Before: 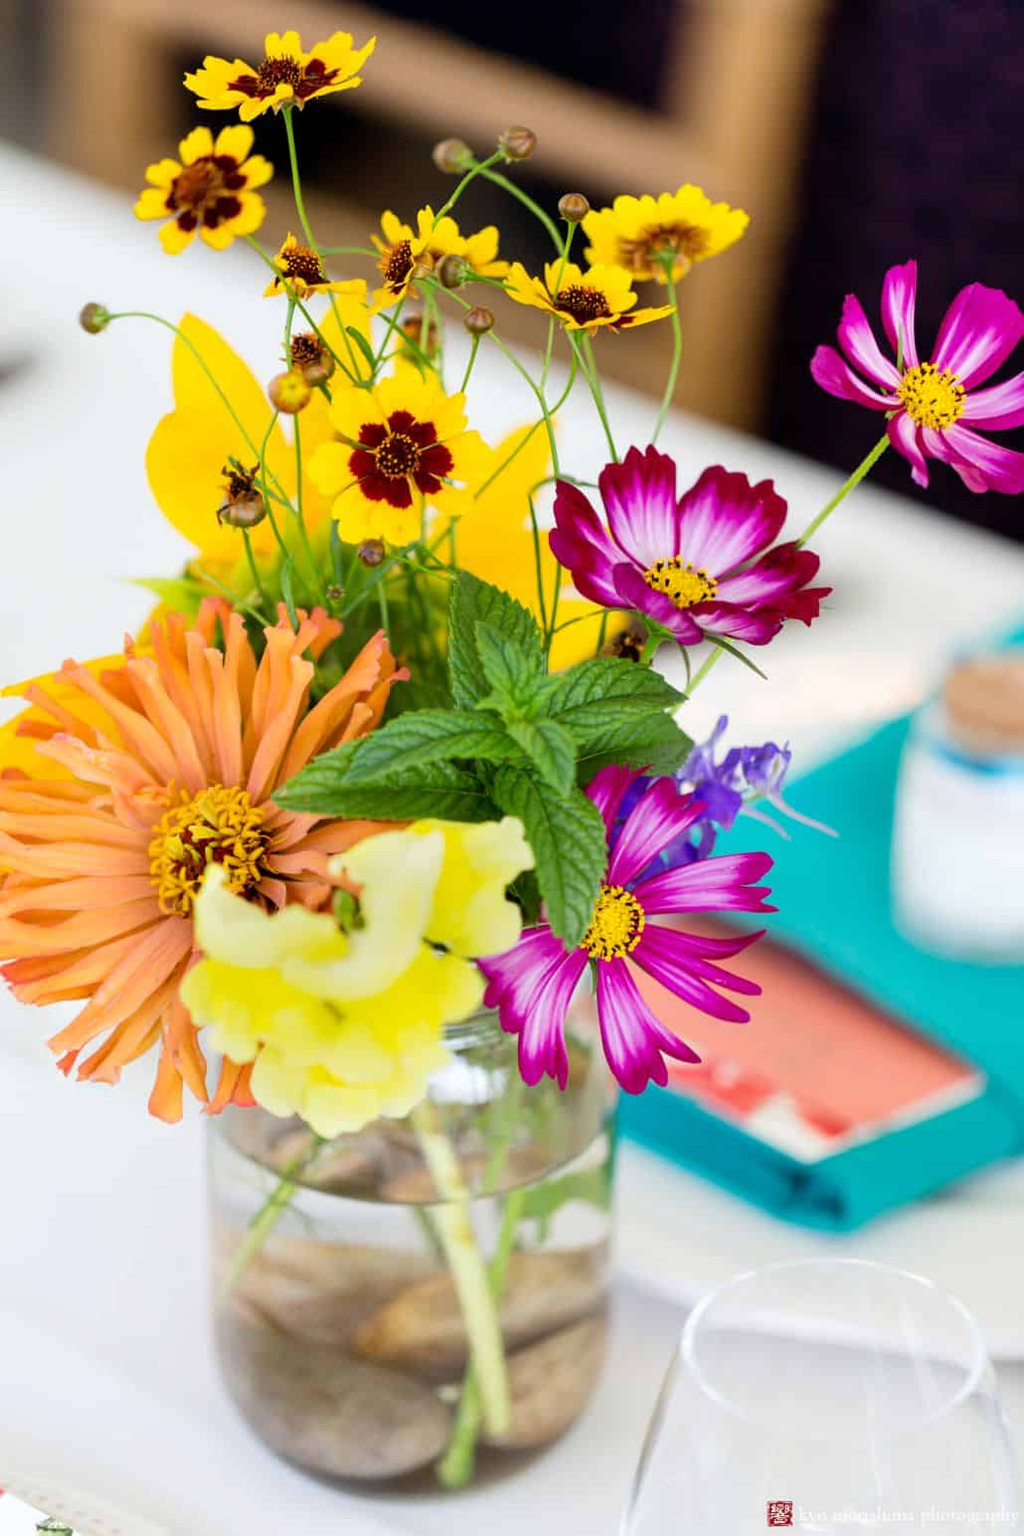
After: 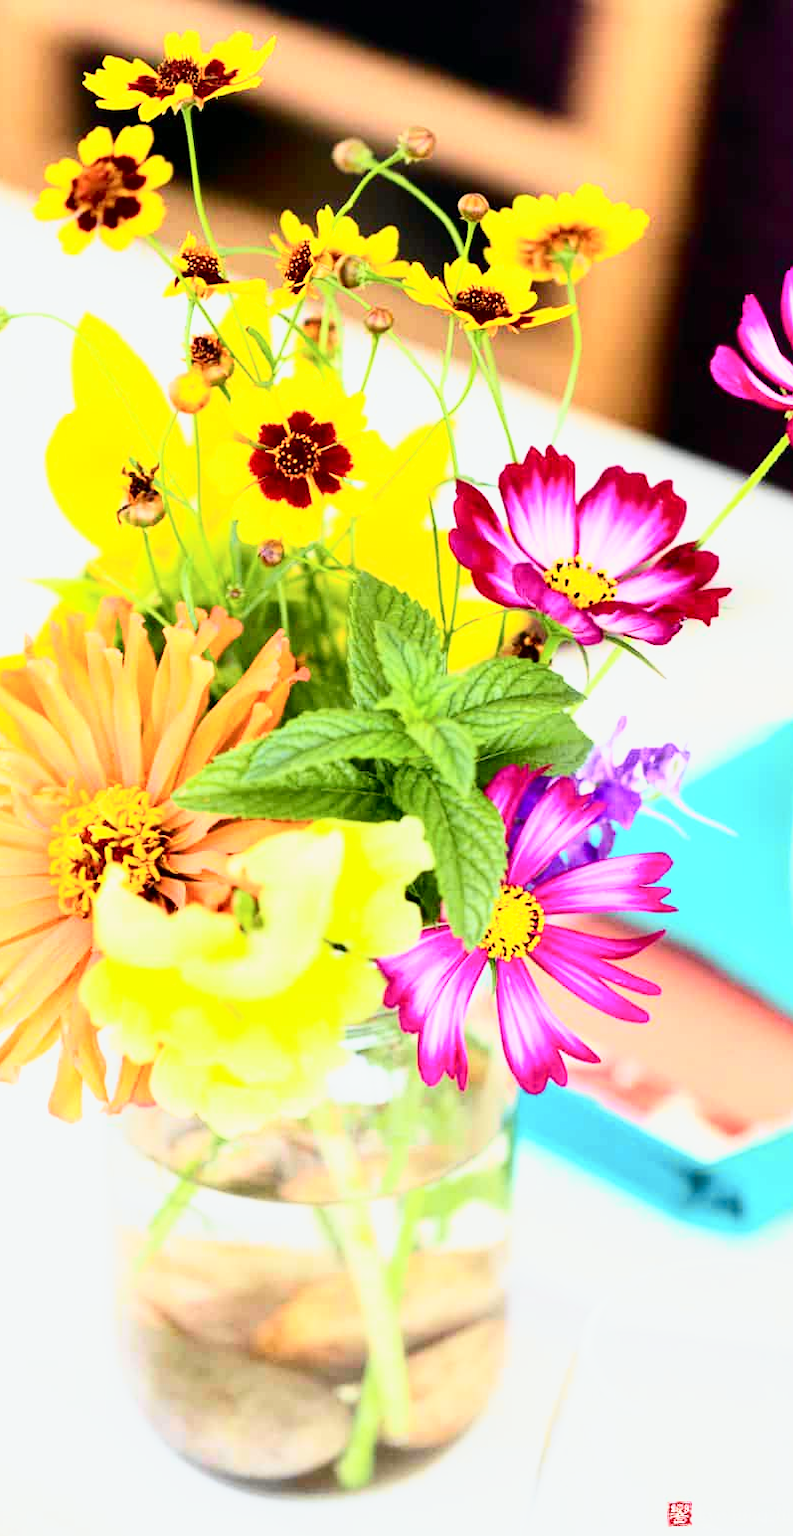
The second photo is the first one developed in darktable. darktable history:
crop: left 9.897%, right 12.544%
tone curve: curves: ch0 [(0, 0) (0.131, 0.094) (0.326, 0.386) (0.481, 0.623) (0.593, 0.764) (0.812, 0.933) (1, 0.974)]; ch1 [(0, 0) (0.366, 0.367) (0.475, 0.453) (0.494, 0.493) (0.504, 0.497) (0.553, 0.584) (1, 1)]; ch2 [(0, 0) (0.333, 0.346) (0.375, 0.375) (0.424, 0.43) (0.476, 0.492) (0.502, 0.503) (0.533, 0.556) (0.566, 0.599) (0.614, 0.653) (1, 1)], color space Lab, independent channels, preserve colors none
tone equalizer: on, module defaults
base curve: curves: ch0 [(0, 0) (0.579, 0.807) (1, 1)], preserve colors none
